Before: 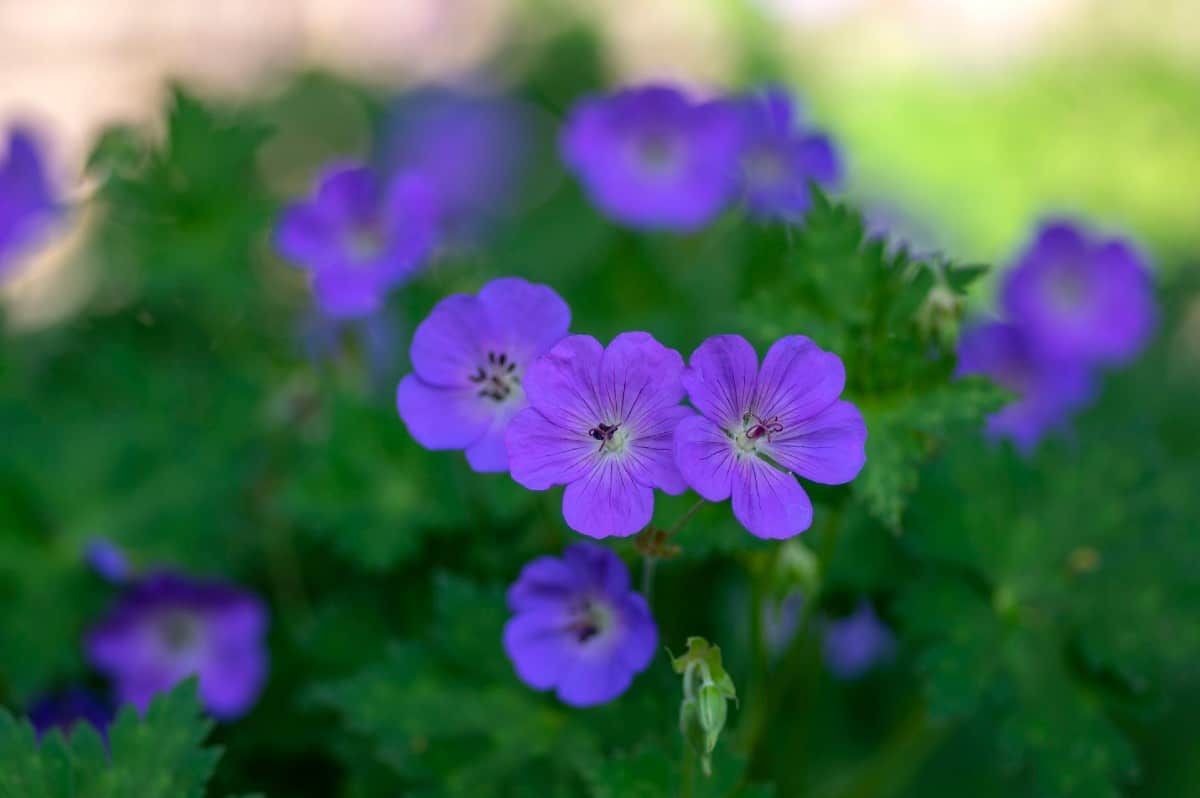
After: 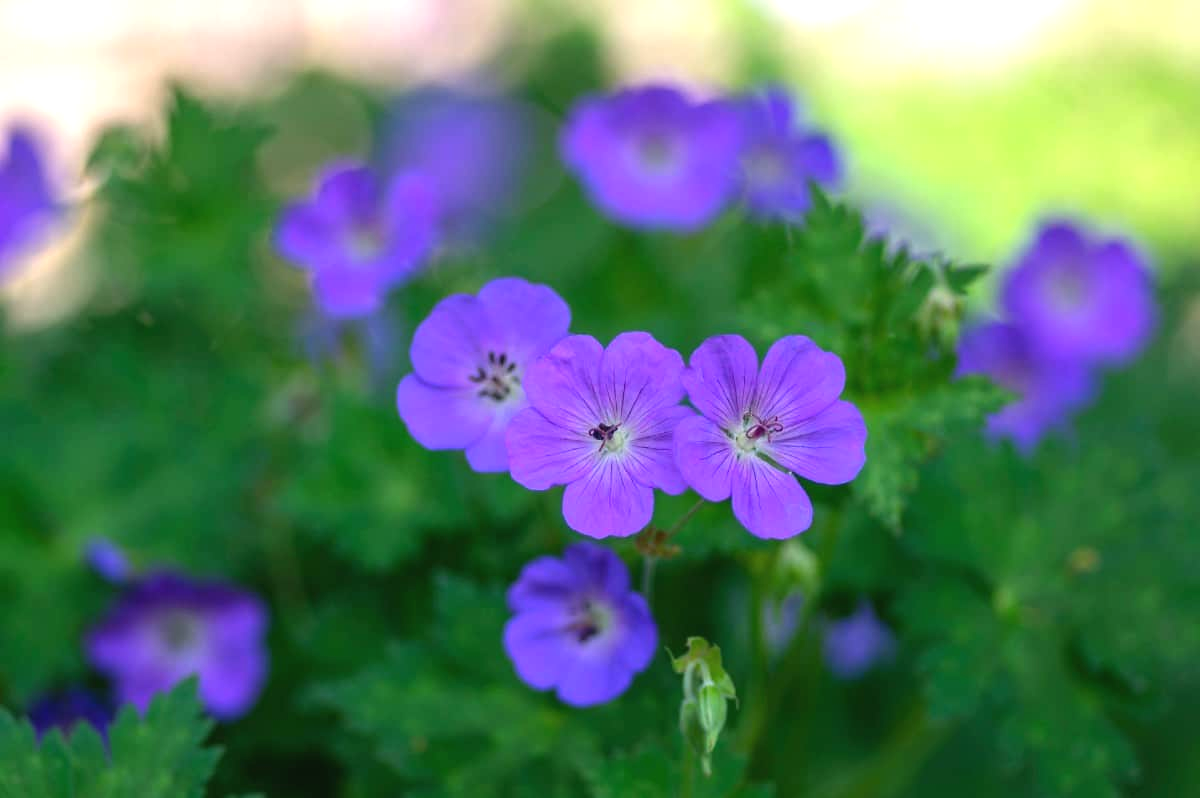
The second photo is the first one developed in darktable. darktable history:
tone equalizer: on, module defaults
exposure: black level correction -0.002, exposure 0.54 EV, compensate highlight preservation false
